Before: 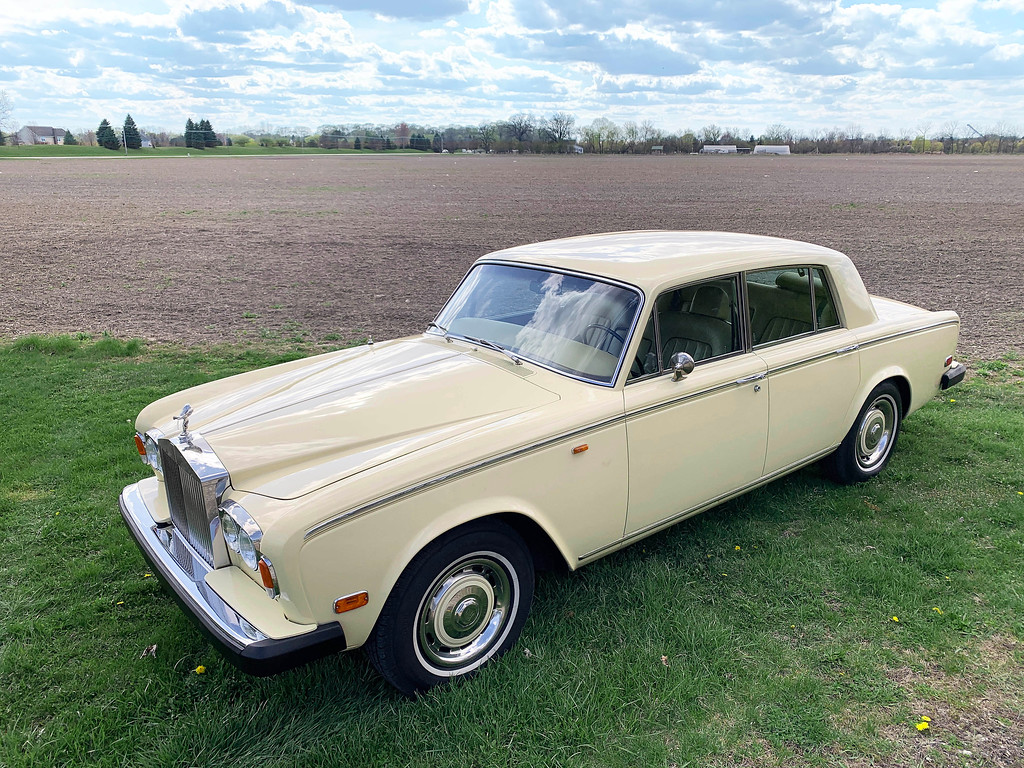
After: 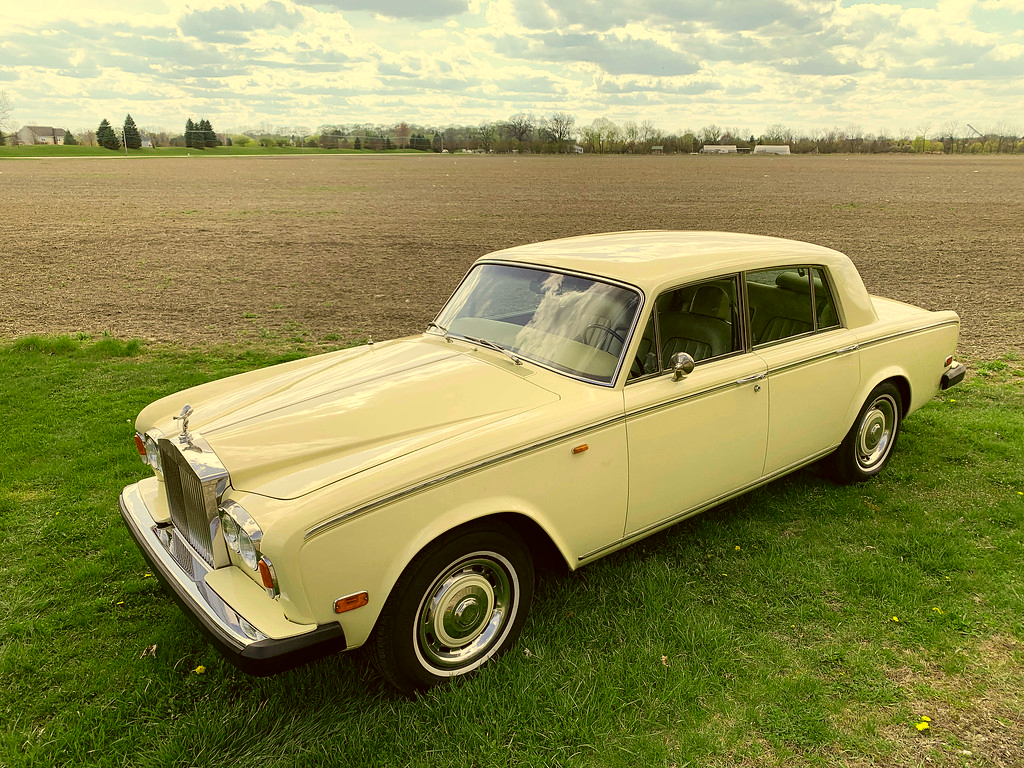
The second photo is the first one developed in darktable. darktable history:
color correction: highlights a* 0.106, highlights b* 29.77, shadows a* -0.176, shadows b* 21.78
